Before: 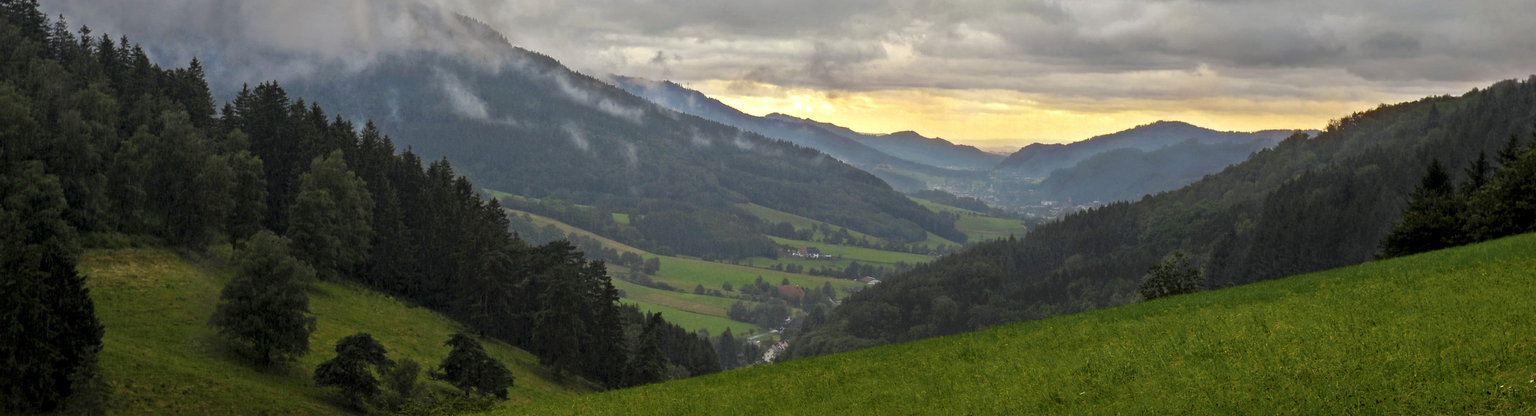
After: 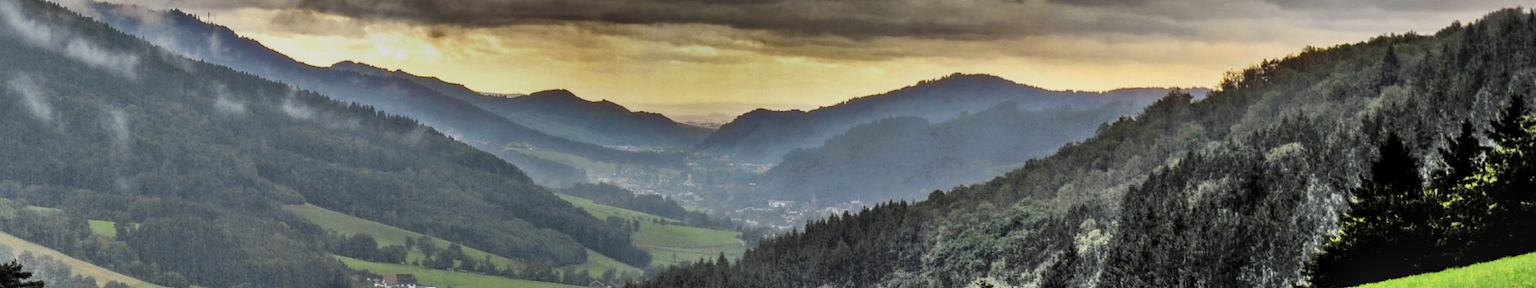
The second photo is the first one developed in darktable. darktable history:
crop: left 36.235%, top 17.94%, right 0.624%, bottom 38.369%
filmic rgb: black relative exposure -5.12 EV, white relative exposure 3.97 EV, threshold 3.06 EV, hardness 2.88, contrast 1.188, highlights saturation mix -30.82%, enable highlight reconstruction true
local contrast: on, module defaults
exposure: exposure 0.371 EV, compensate highlight preservation false
shadows and highlights: radius 123.51, shadows 99.86, white point adjustment -2.84, highlights -99.93, soften with gaussian
